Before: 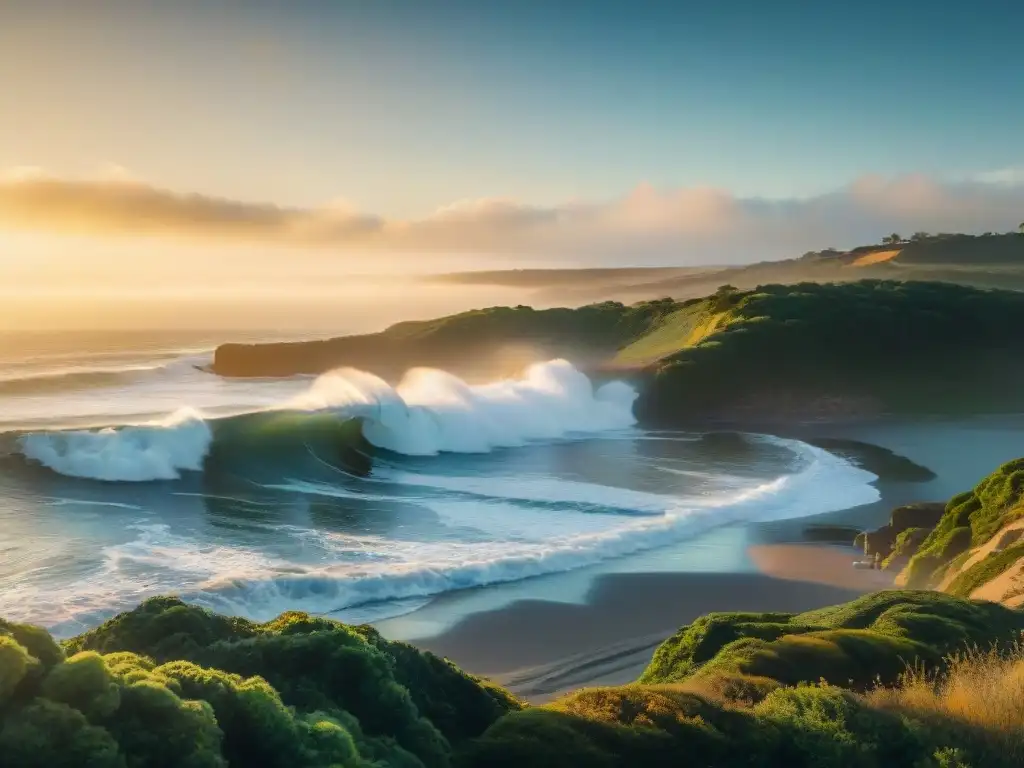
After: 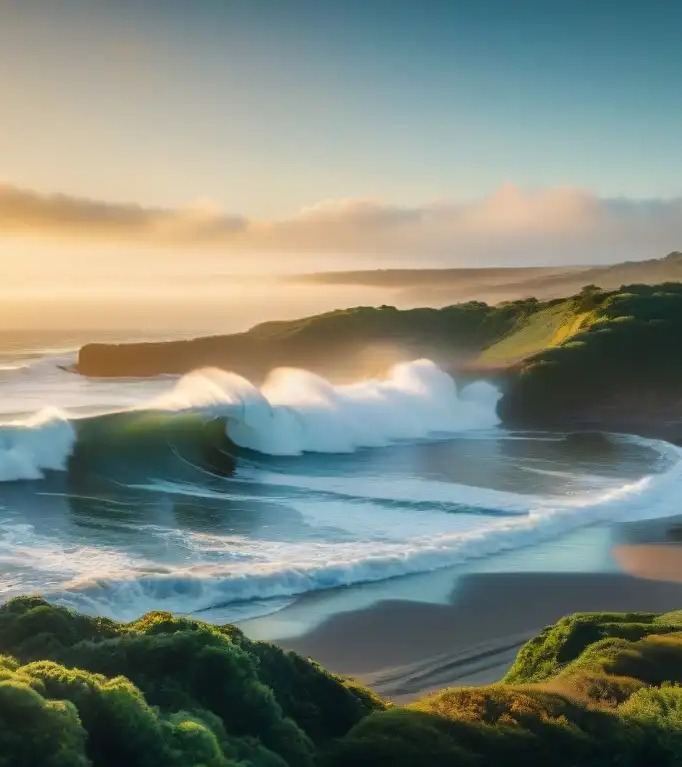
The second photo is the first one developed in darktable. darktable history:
crop and rotate: left 13.363%, right 19.976%
